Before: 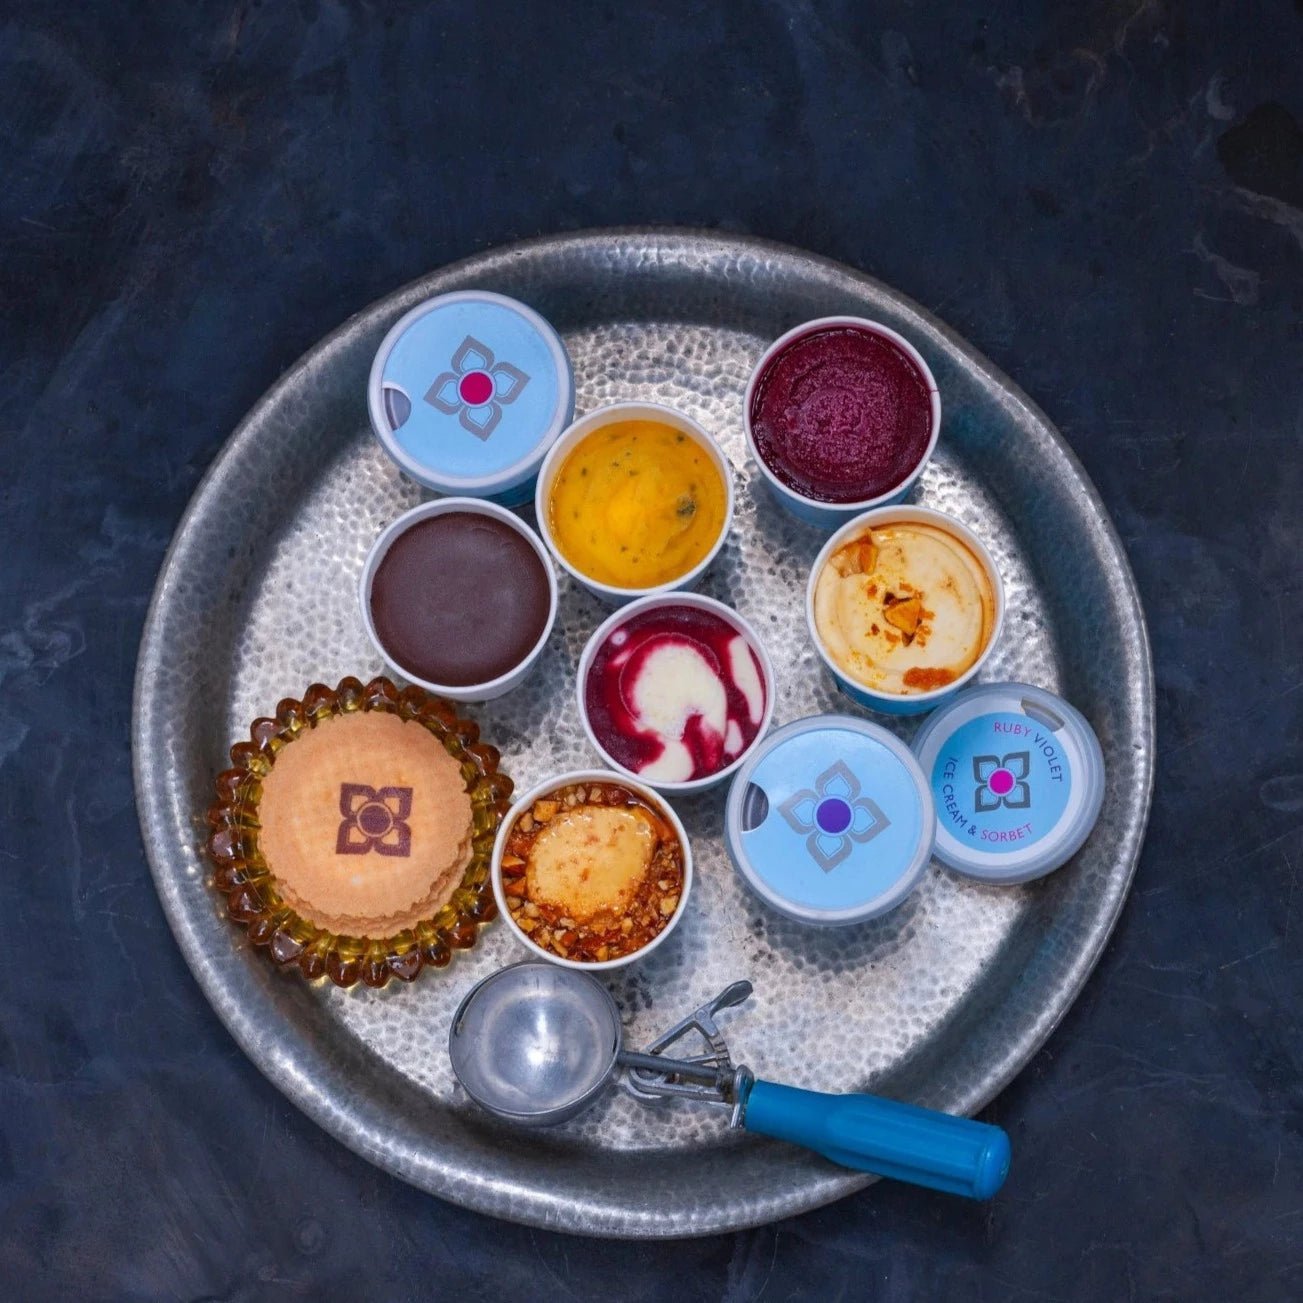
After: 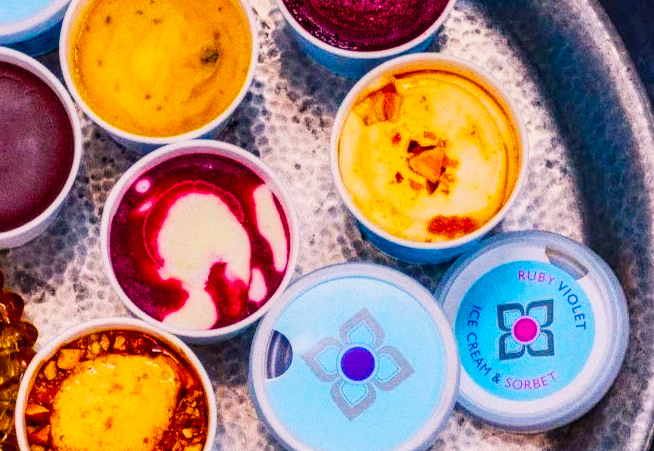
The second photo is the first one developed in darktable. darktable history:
crop: left 36.607%, top 34.735%, right 13.146%, bottom 30.611%
sigmoid: skew -0.2, preserve hue 0%, red attenuation 0.1, red rotation 0.035, green attenuation 0.1, green rotation -0.017, blue attenuation 0.15, blue rotation -0.052, base primaries Rec2020
contrast brightness saturation: contrast 0.2, brightness 0.15, saturation 0.14
grain: coarseness 0.09 ISO
color balance rgb: linear chroma grading › global chroma 23.15%, perceptual saturation grading › global saturation 28.7%, perceptual saturation grading › mid-tones 12.04%, perceptual saturation grading › shadows 10.19%, global vibrance 22.22%
local contrast: on, module defaults
white balance: red 1.127, blue 0.943
